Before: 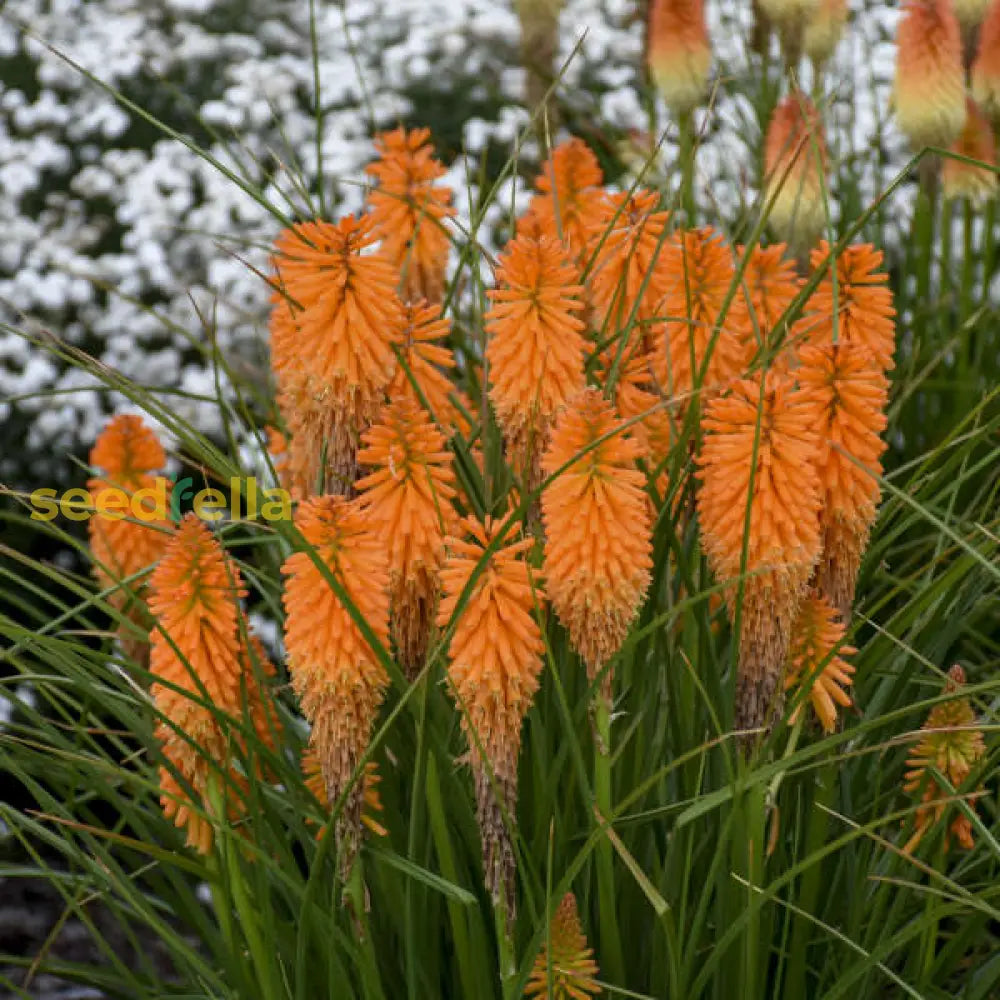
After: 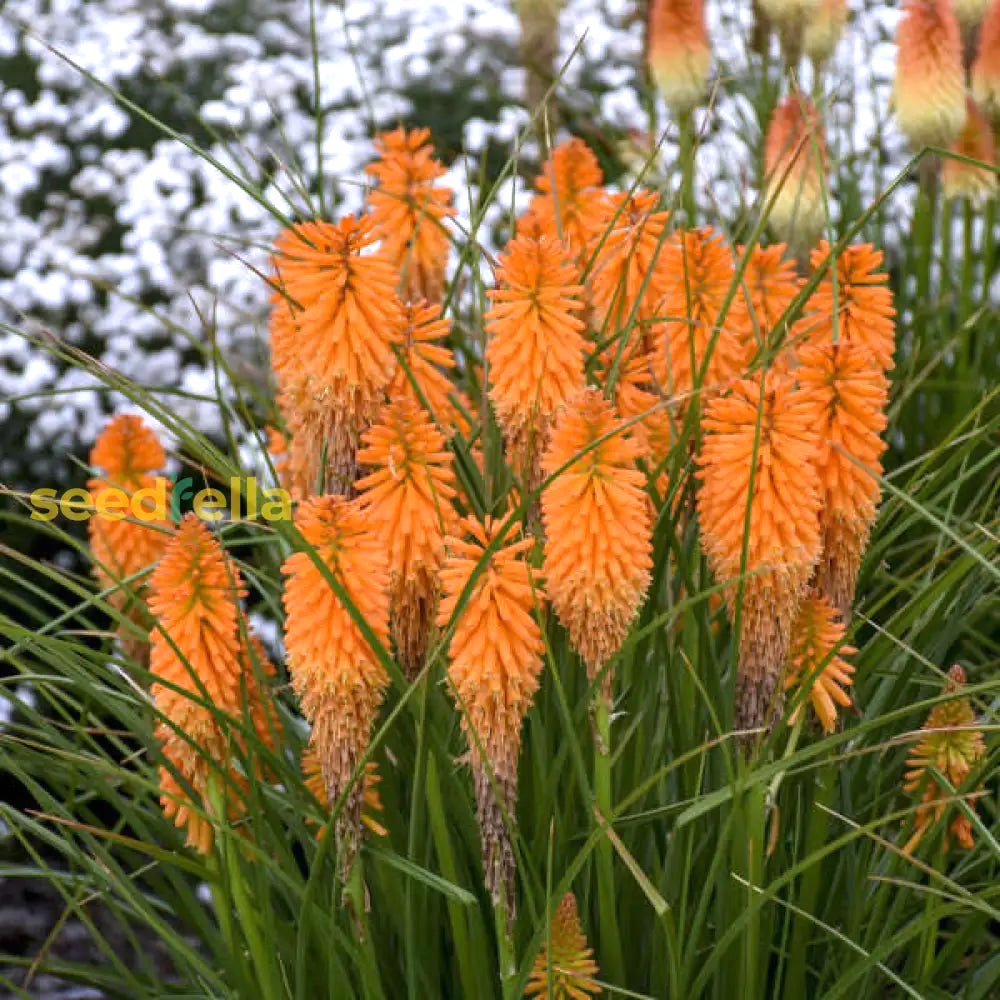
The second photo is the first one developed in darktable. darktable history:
white balance: red 1.004, blue 1.096
exposure: black level correction 0, exposure 0.5 EV, compensate highlight preservation false
